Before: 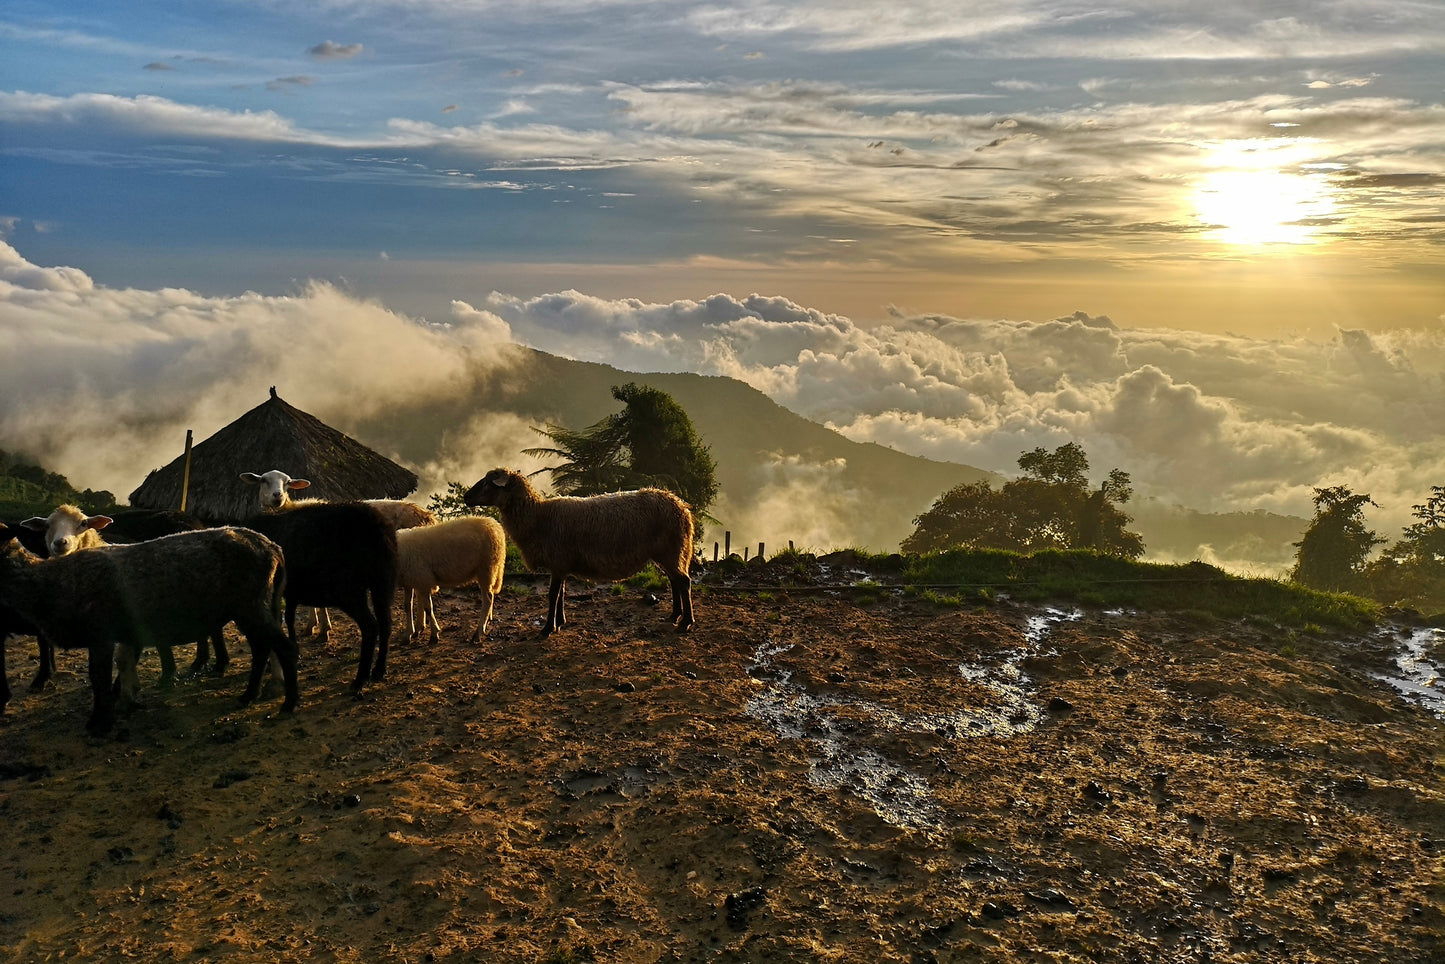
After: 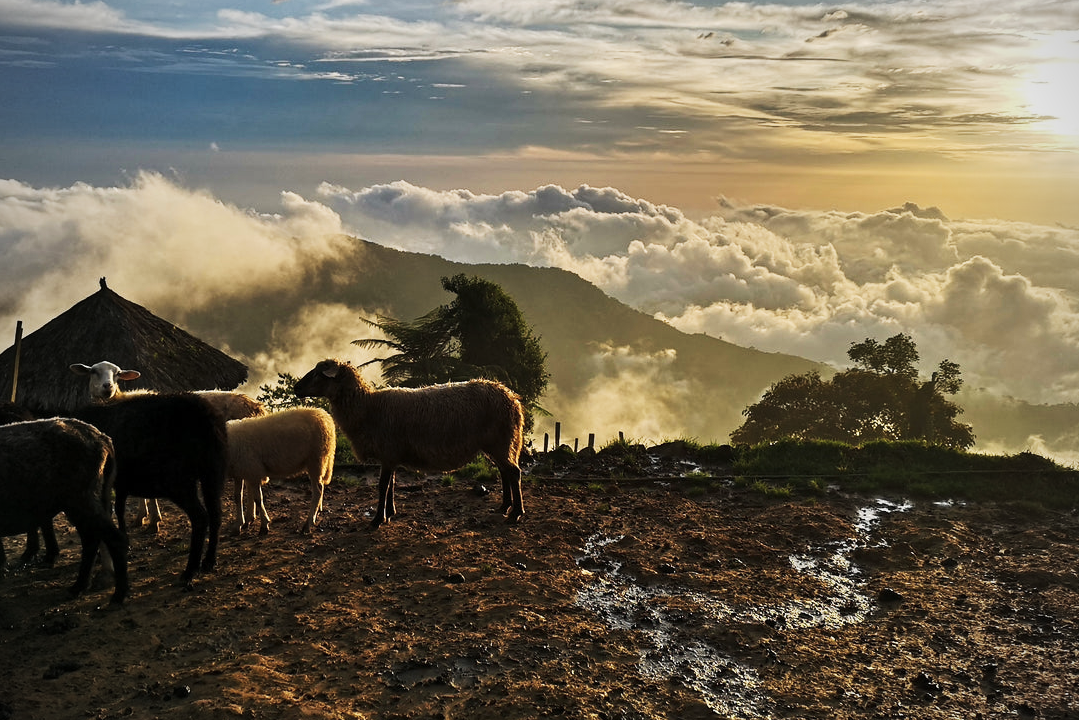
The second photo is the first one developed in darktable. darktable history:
color correction: saturation 0.8
tone curve: curves: ch0 [(0, 0) (0.003, 0.003) (0.011, 0.012) (0.025, 0.023) (0.044, 0.04) (0.069, 0.056) (0.1, 0.082) (0.136, 0.107) (0.177, 0.144) (0.224, 0.186) (0.277, 0.237) (0.335, 0.297) (0.399, 0.37) (0.468, 0.465) (0.543, 0.567) (0.623, 0.68) (0.709, 0.782) (0.801, 0.86) (0.898, 0.924) (1, 1)], preserve colors none
crop and rotate: left 11.831%, top 11.346%, right 13.429%, bottom 13.899%
vignetting: unbound false
